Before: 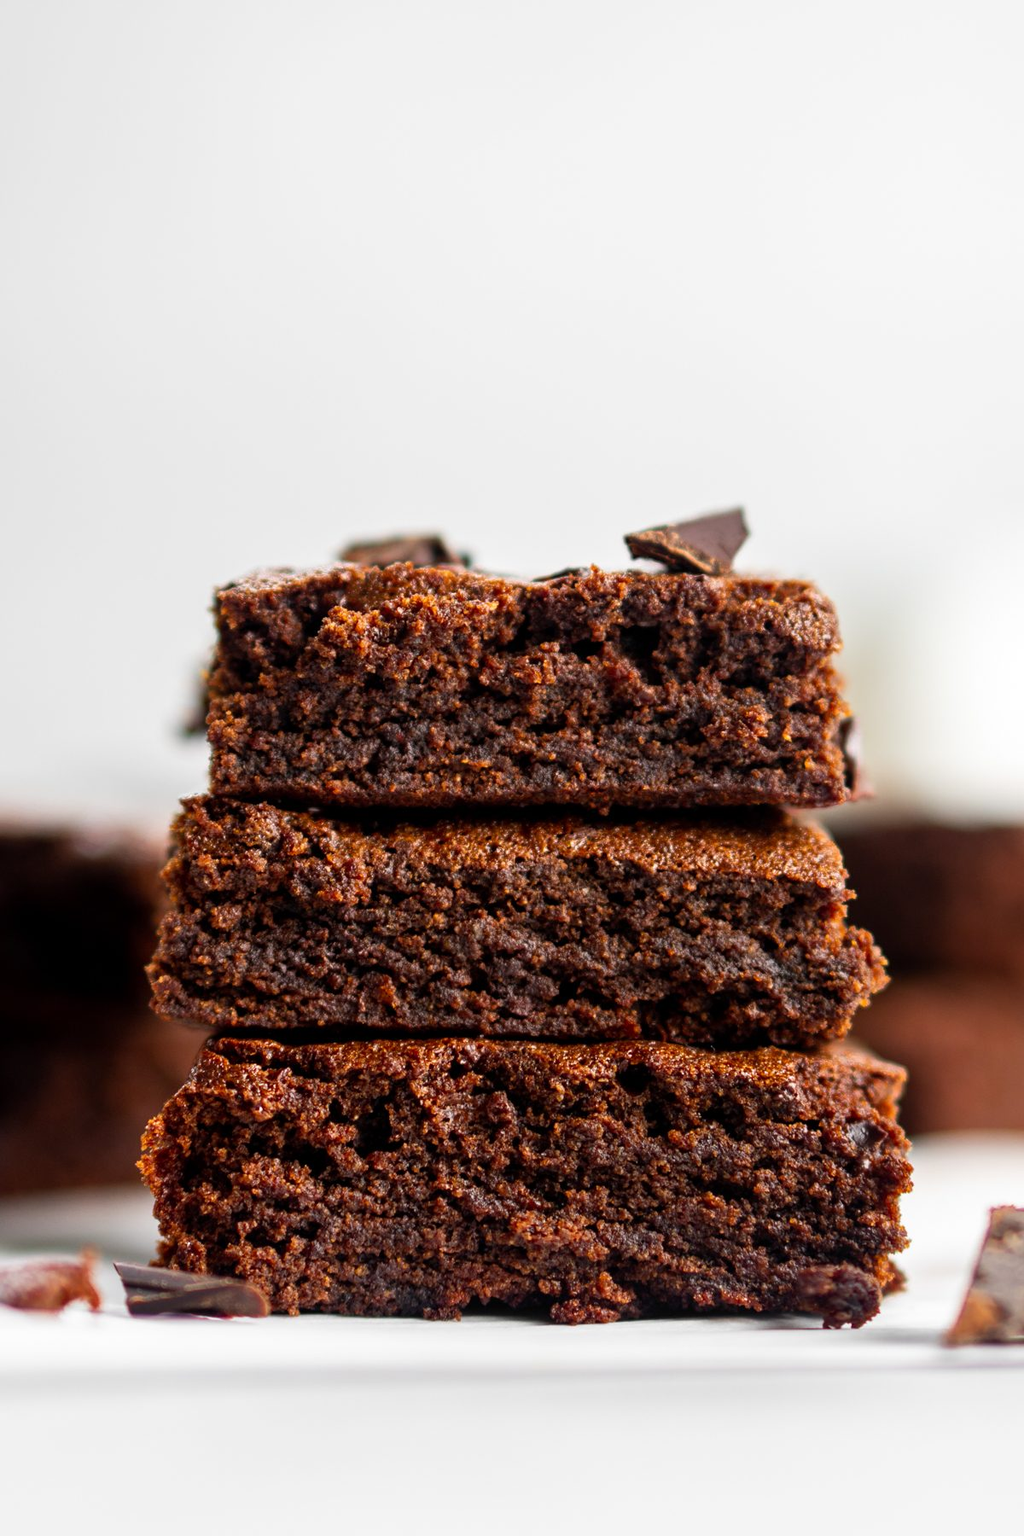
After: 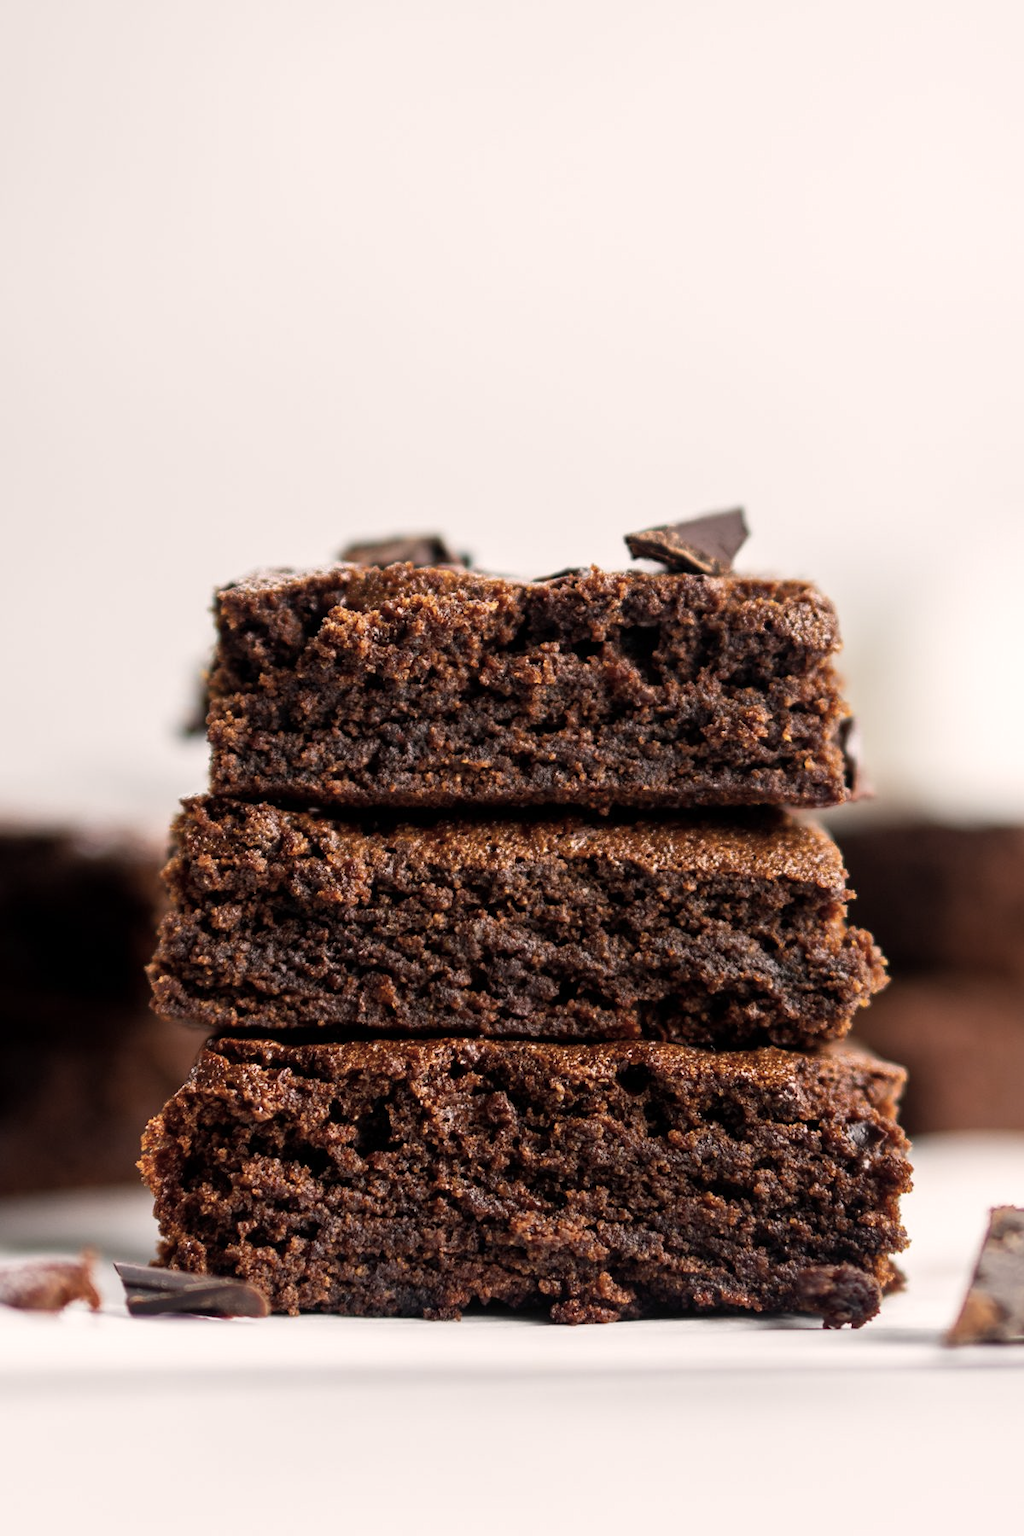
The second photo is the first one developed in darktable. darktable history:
color correction: highlights a* 5.6, highlights b* 5.21, saturation 0.678
